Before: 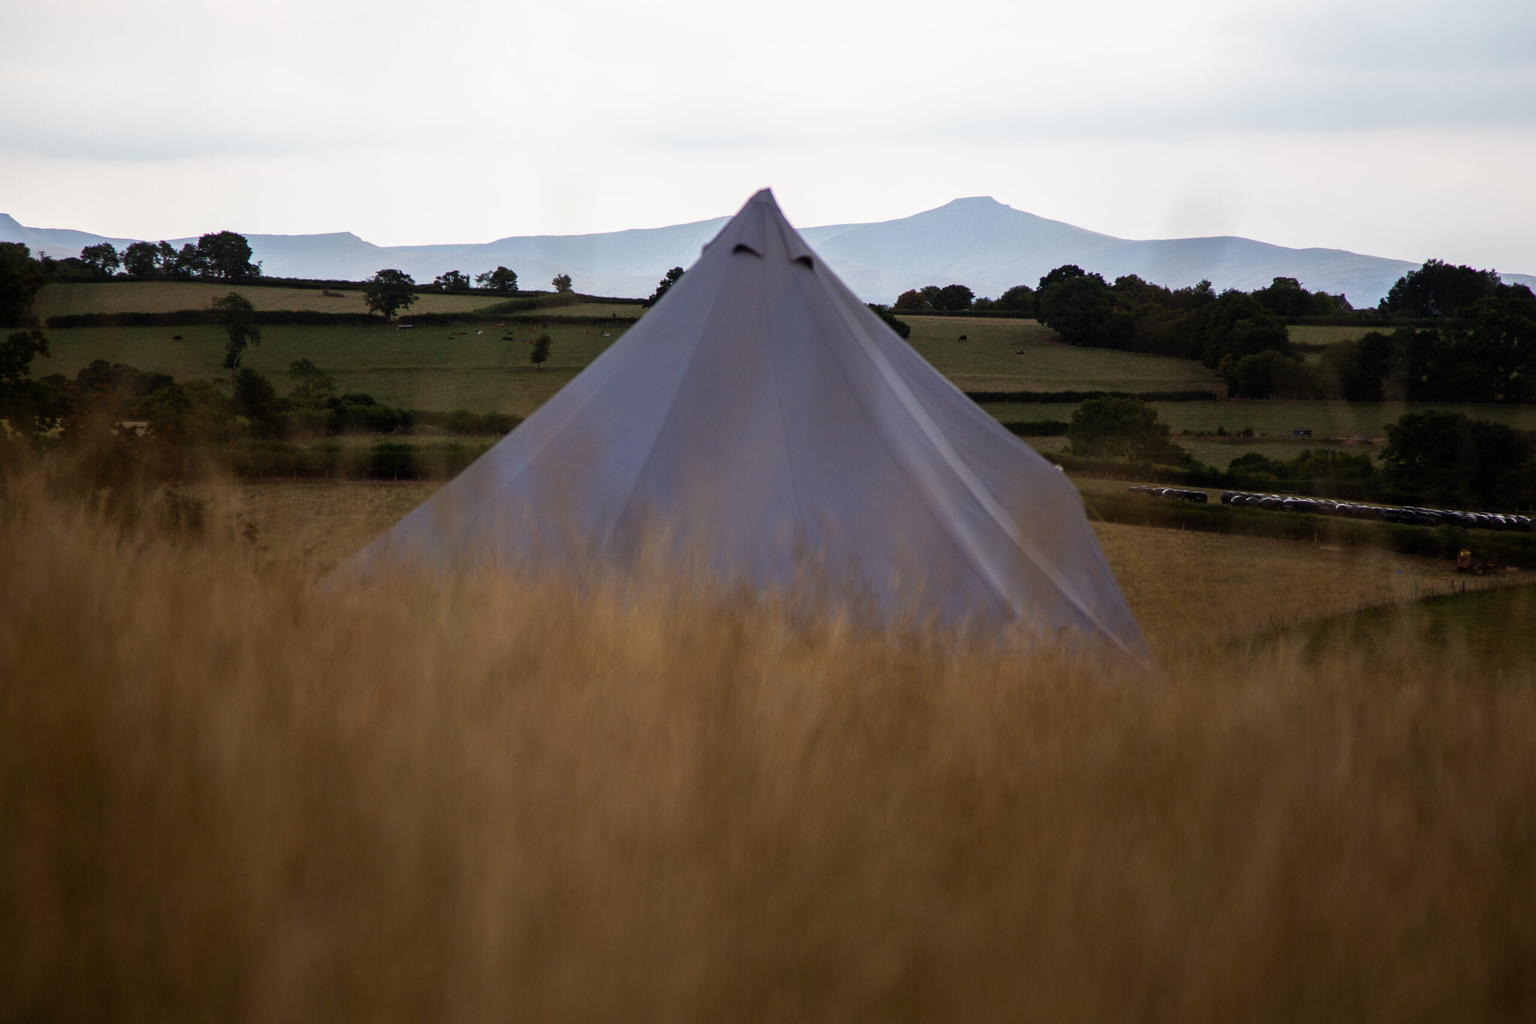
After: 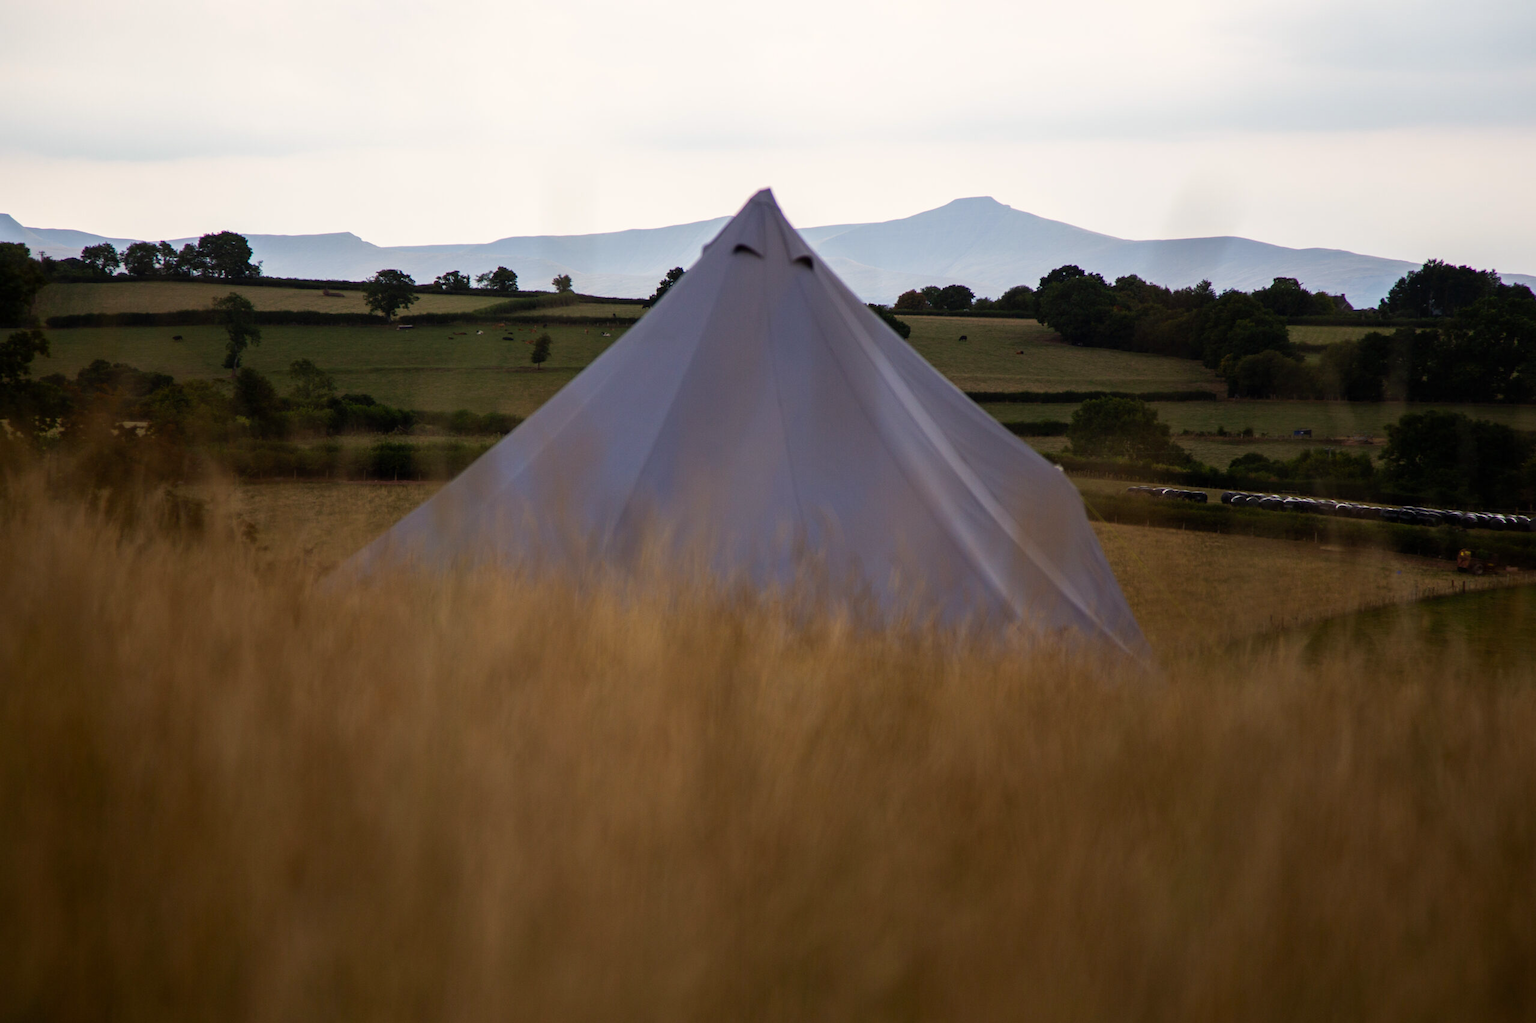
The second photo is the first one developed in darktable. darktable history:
white balance: red 1, blue 1
color correction: highlights a* 0.816, highlights b* 2.78, saturation 1.1
